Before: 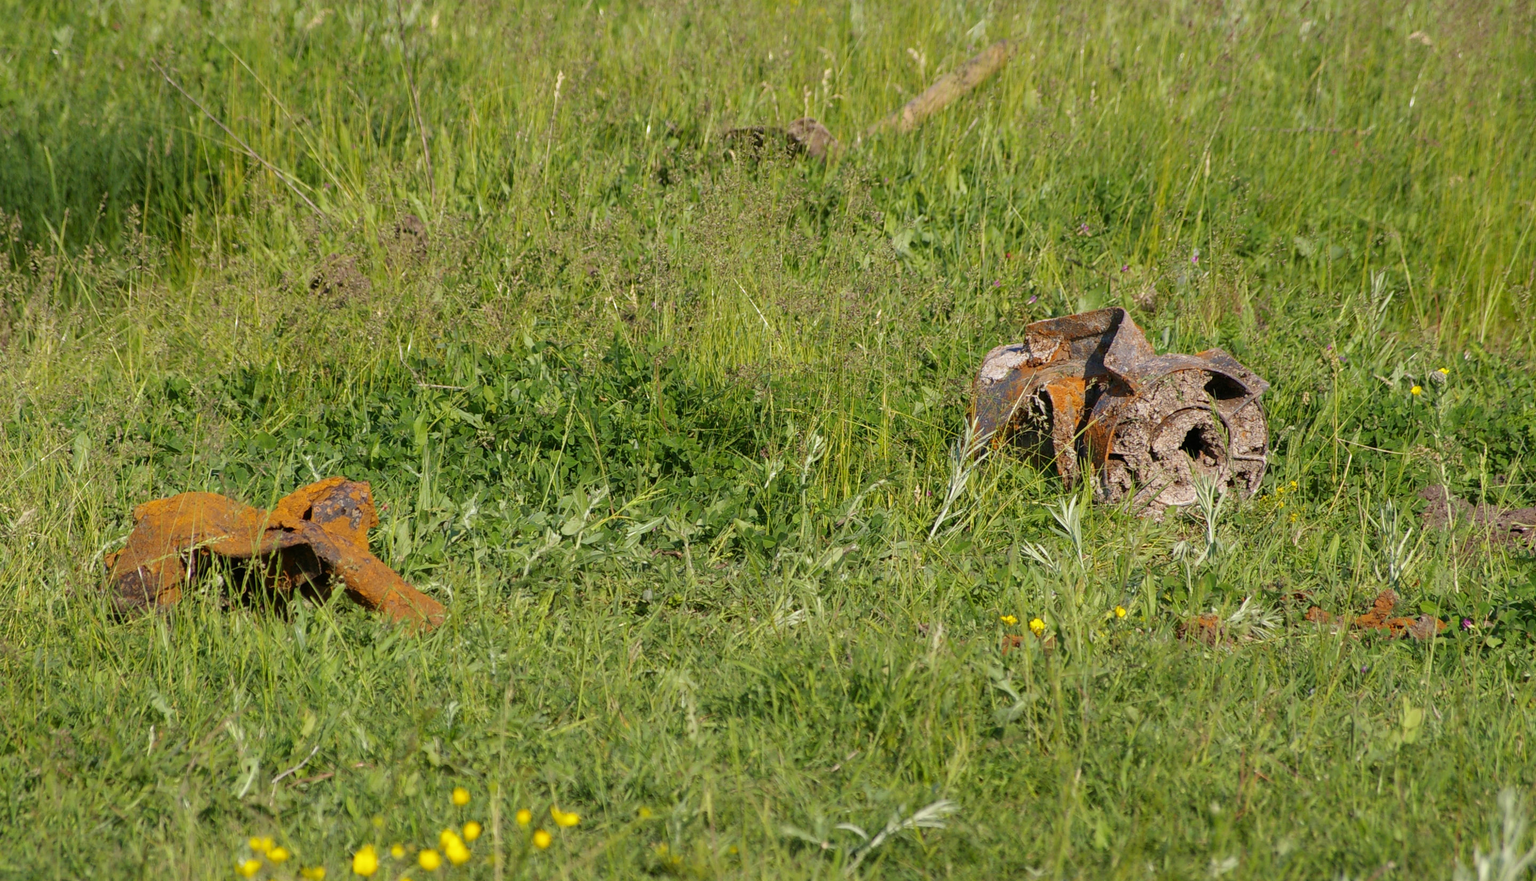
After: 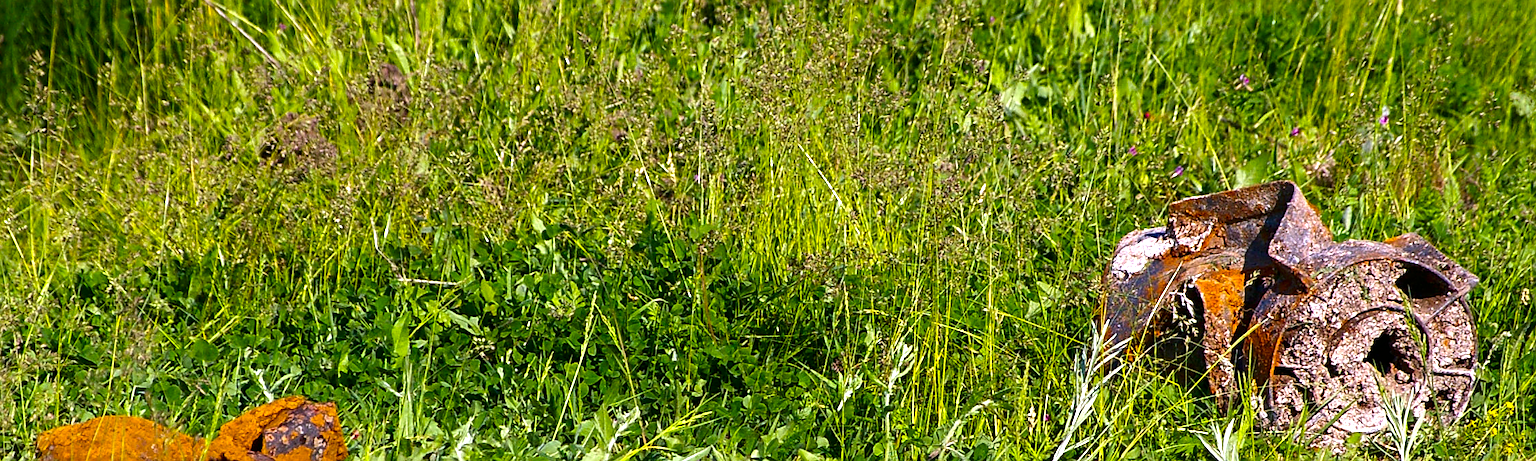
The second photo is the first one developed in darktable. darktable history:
sharpen: on, module defaults
contrast brightness saturation: contrast 0.069, brightness -0.142, saturation 0.118
color calibration: illuminant as shot in camera, x 0.363, y 0.384, temperature 4542.03 K
crop: left 6.871%, top 18.735%, right 14.365%, bottom 39.987%
color balance rgb: highlights gain › luminance 14.497%, perceptual saturation grading › global saturation 40.36%, perceptual brilliance grading › global brilliance 15.763%, perceptual brilliance grading › shadows -34.812%
exposure: exposure 0.202 EV, compensate highlight preservation false
